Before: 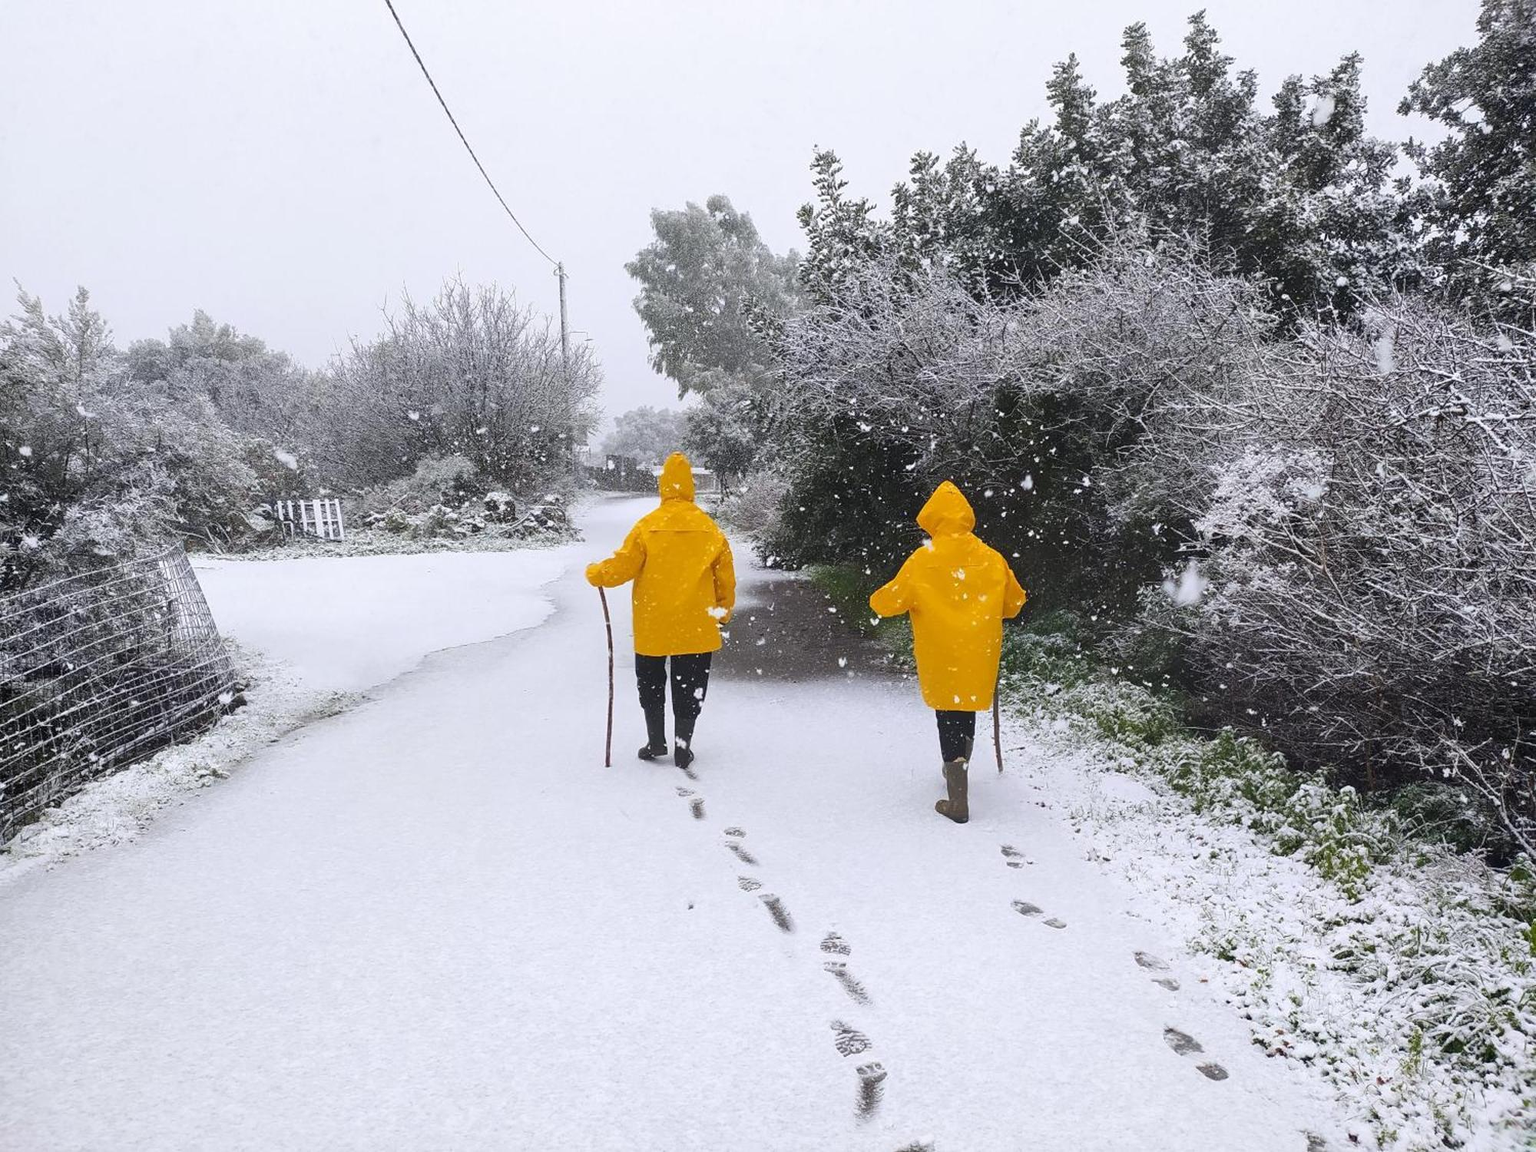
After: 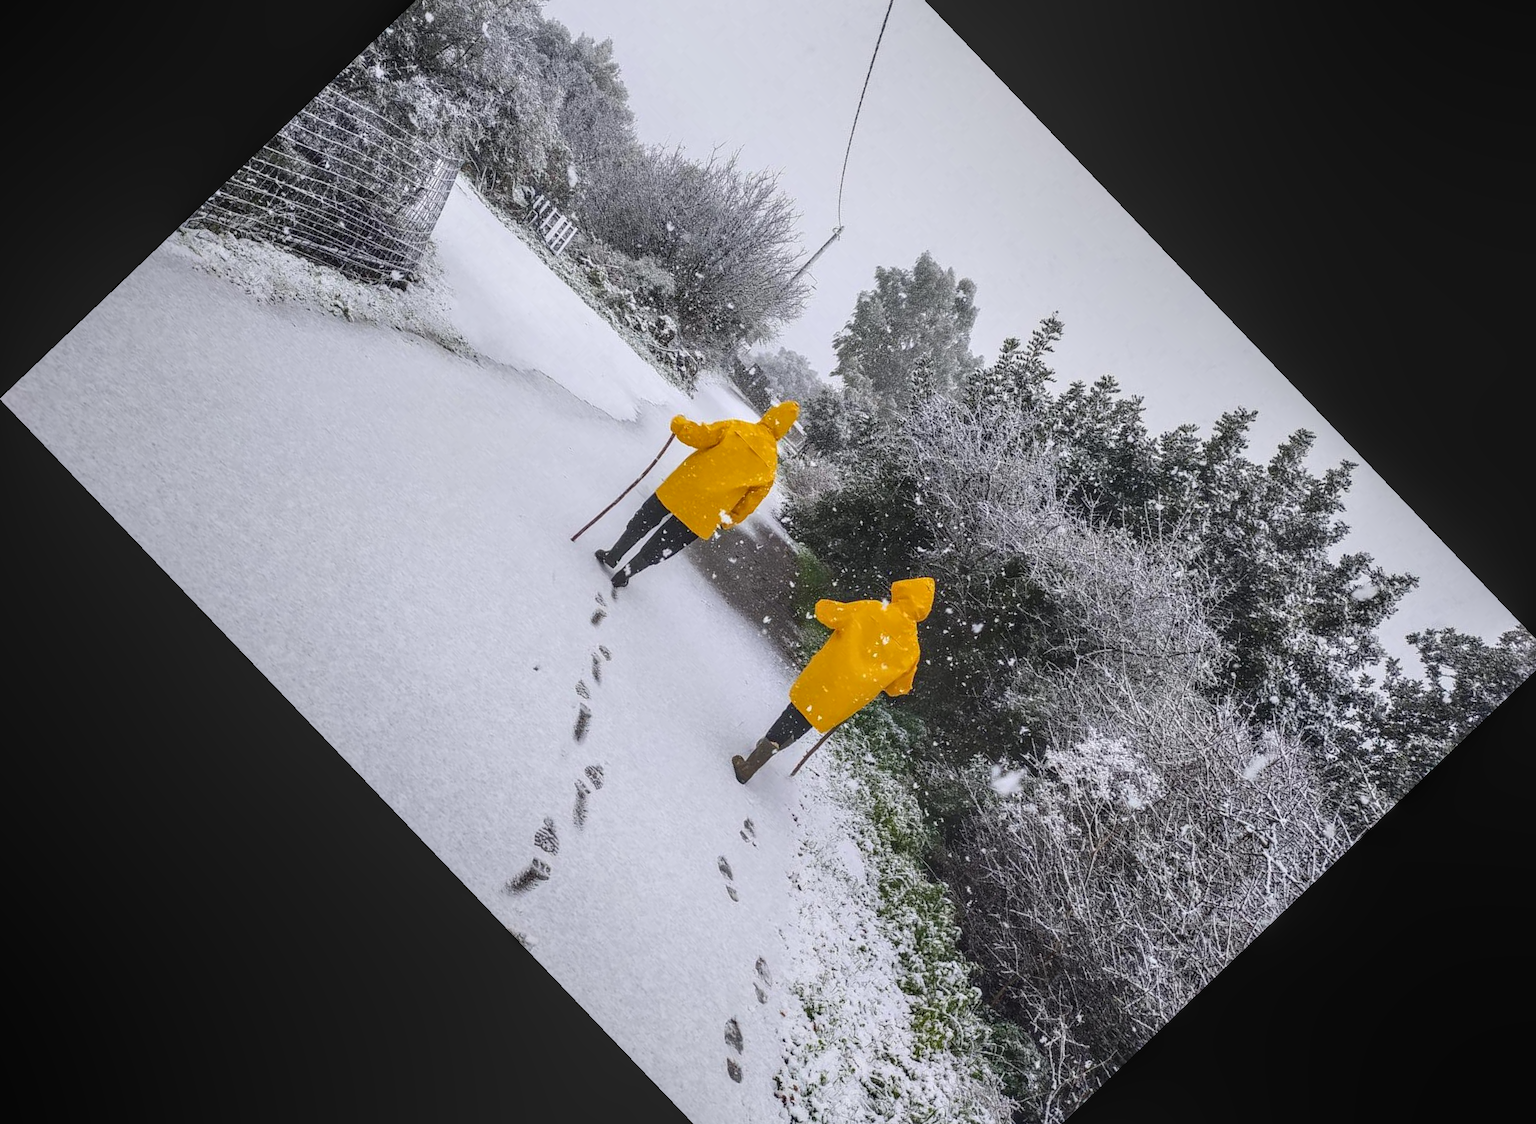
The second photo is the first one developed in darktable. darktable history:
local contrast: highlights 0%, shadows 0%, detail 133%
crop and rotate: angle -46.26°, top 16.234%, right 0.912%, bottom 11.704%
